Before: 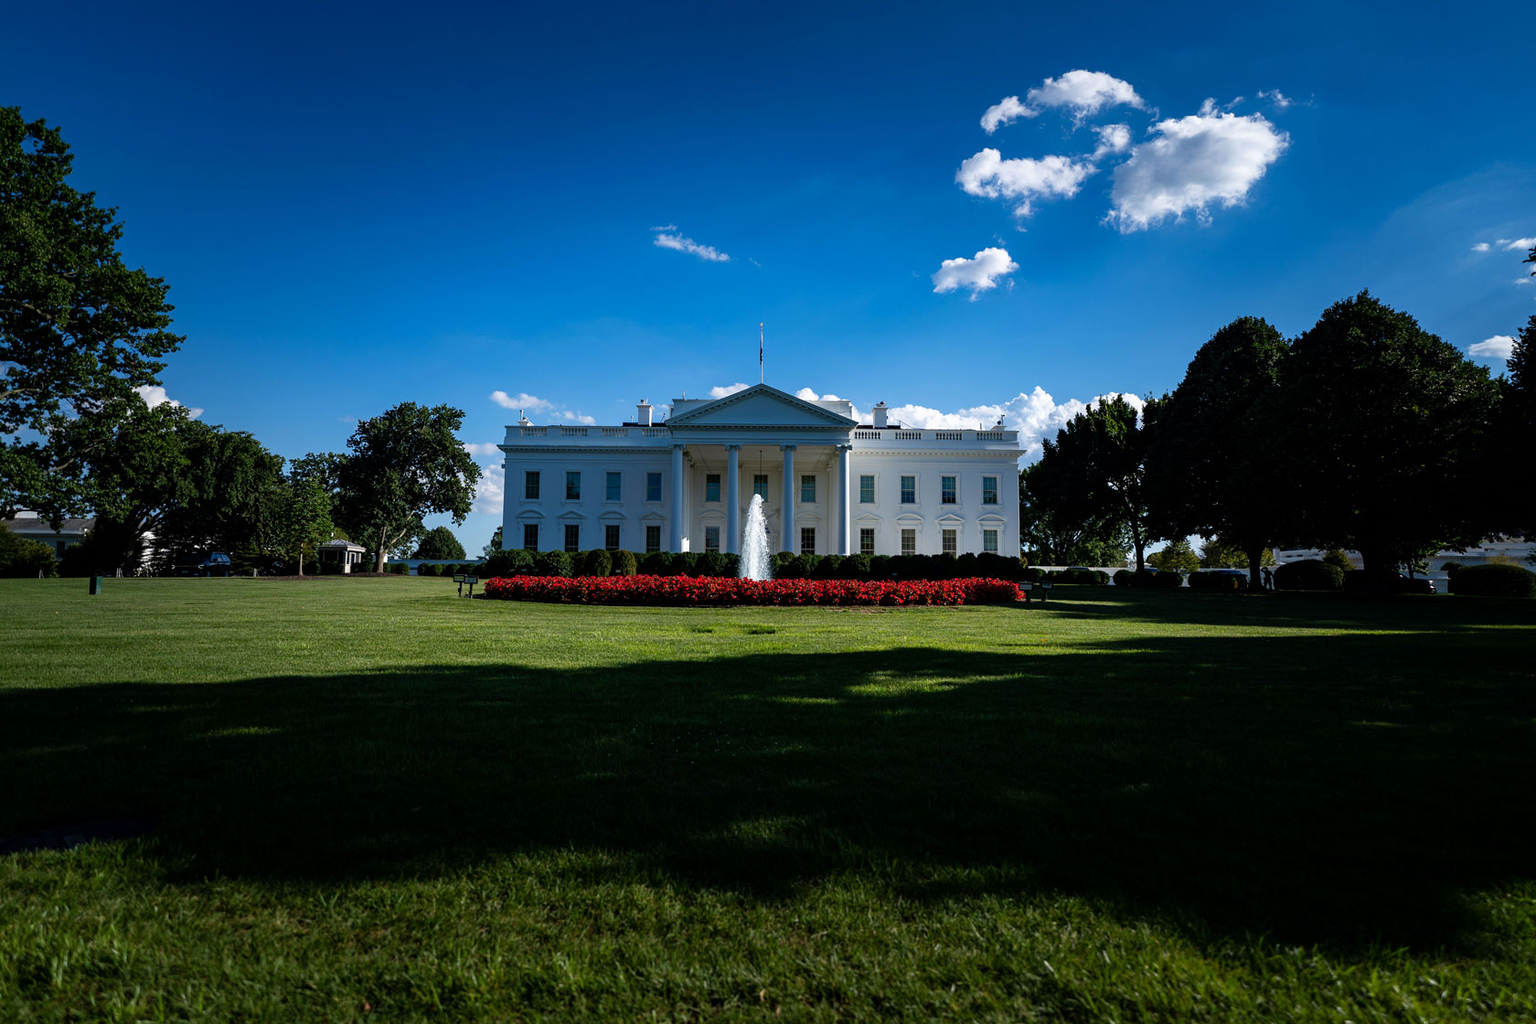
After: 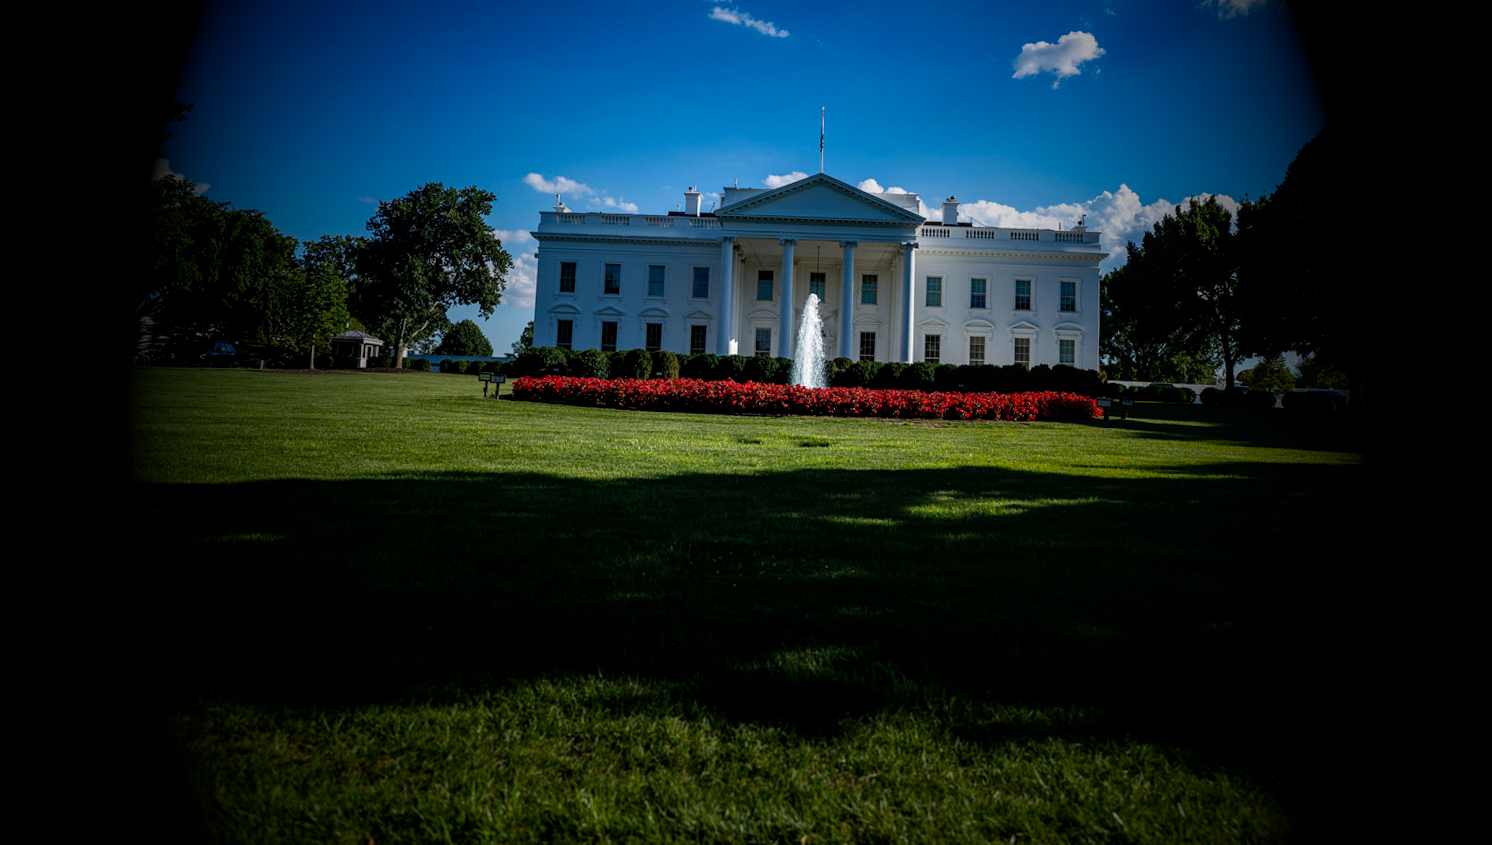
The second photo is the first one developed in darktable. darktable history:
levels: levels [0, 0.499, 1]
rotate and perspective: rotation 1.57°, crop left 0.018, crop right 0.982, crop top 0.039, crop bottom 0.961
vignetting: fall-off start 15.9%, fall-off radius 100%, brightness -1, saturation 0.5, width/height ratio 0.719
crop: top 20.916%, right 9.437%, bottom 0.316%
local contrast: on, module defaults
